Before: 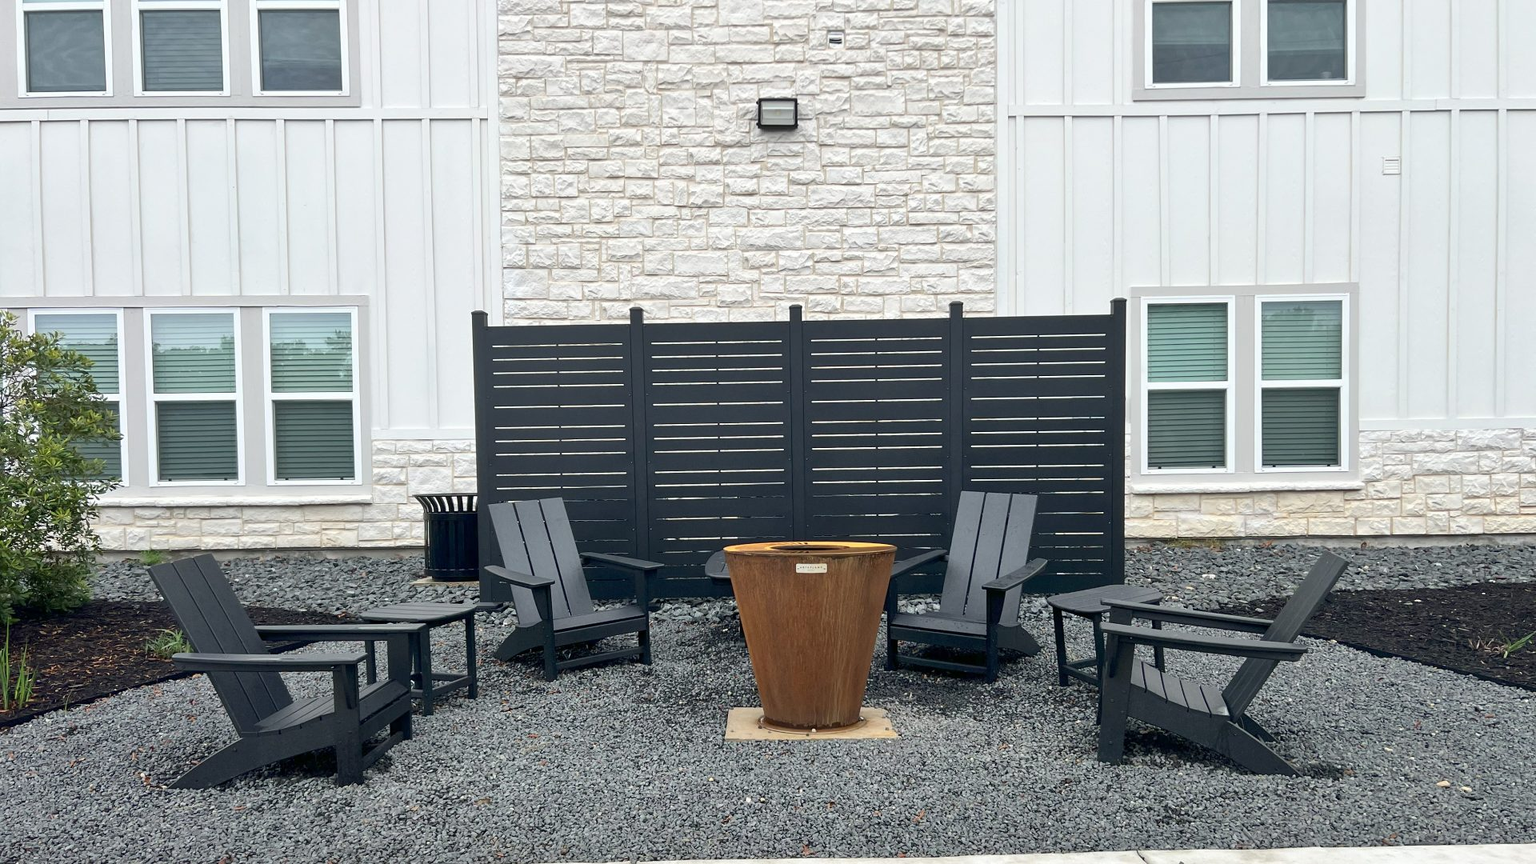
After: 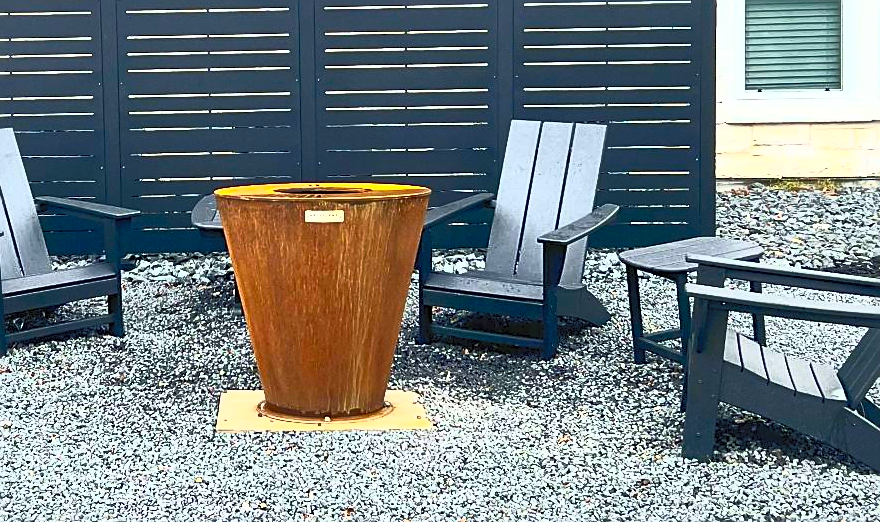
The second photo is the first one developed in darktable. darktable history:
contrast brightness saturation: contrast 1, brightness 1, saturation 1
crop: left 35.976%, top 45.819%, right 18.162%, bottom 5.807%
sharpen: on, module defaults
